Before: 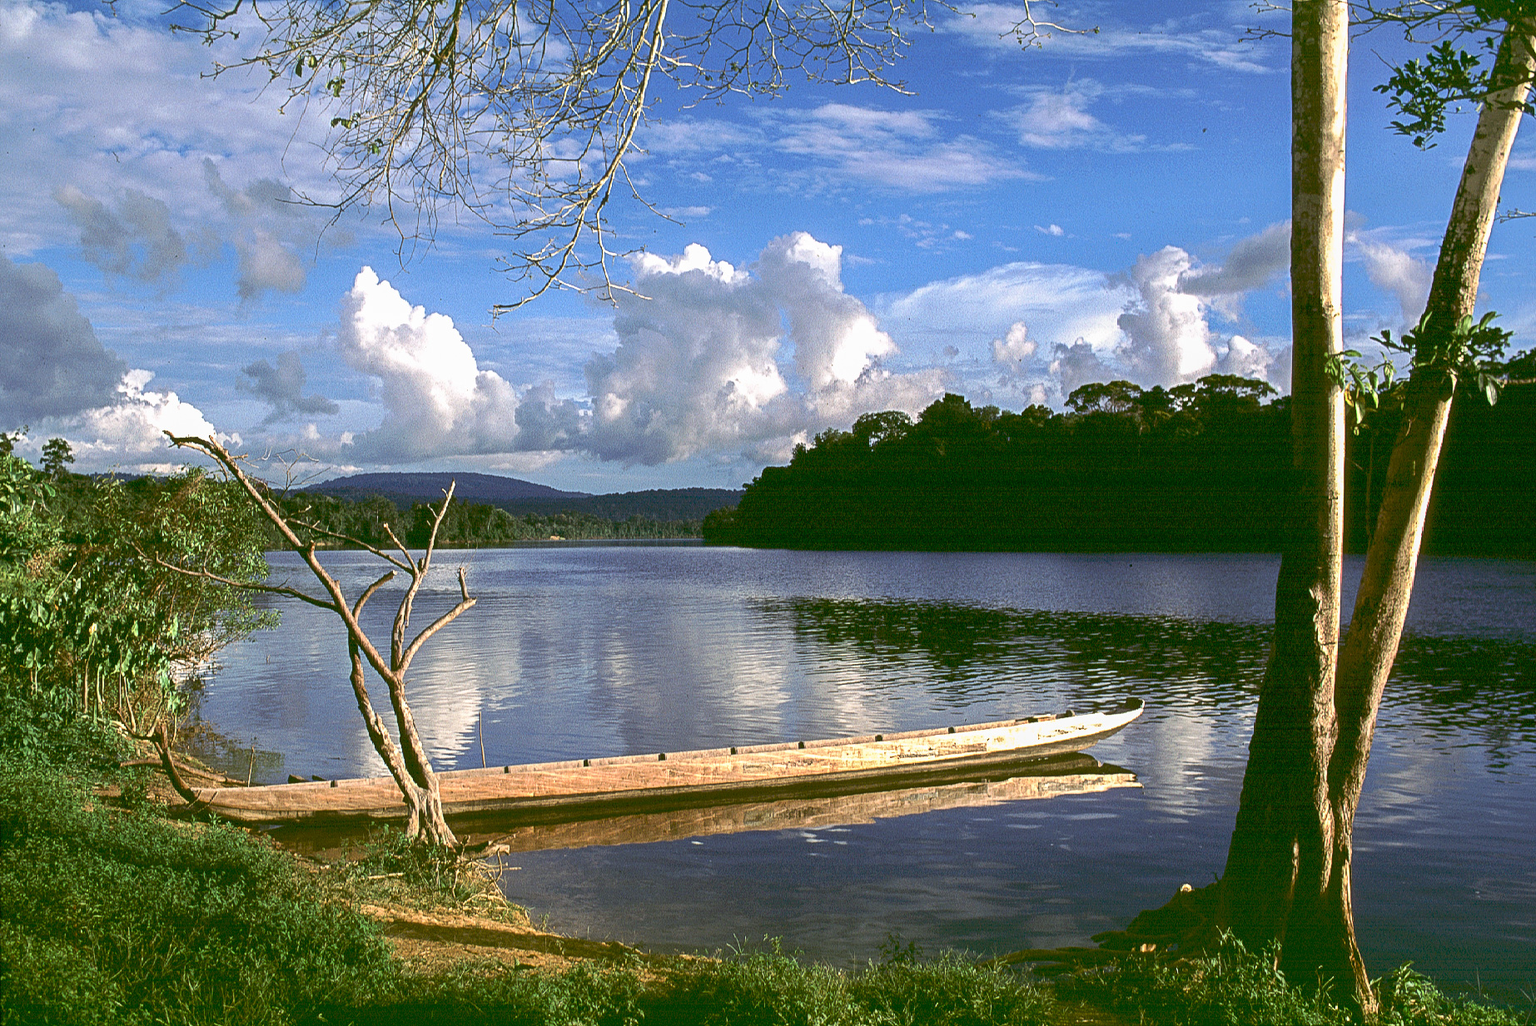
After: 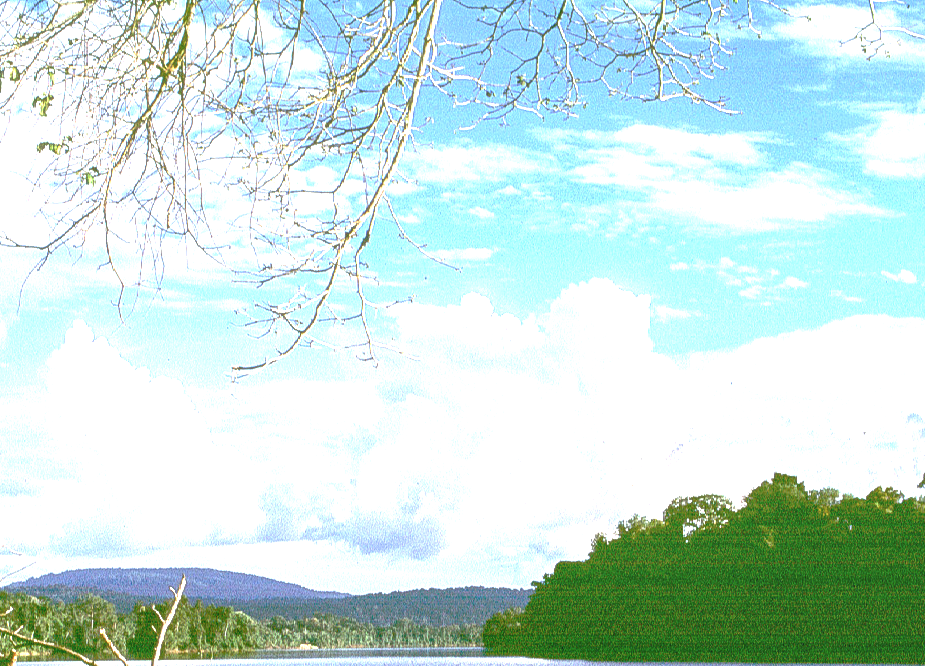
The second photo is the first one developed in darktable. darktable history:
crop: left 19.609%, right 30.225%, bottom 45.976%
local contrast: detail 110%
exposure: black level correction 0, exposure 1.945 EV, compensate highlight preservation false
